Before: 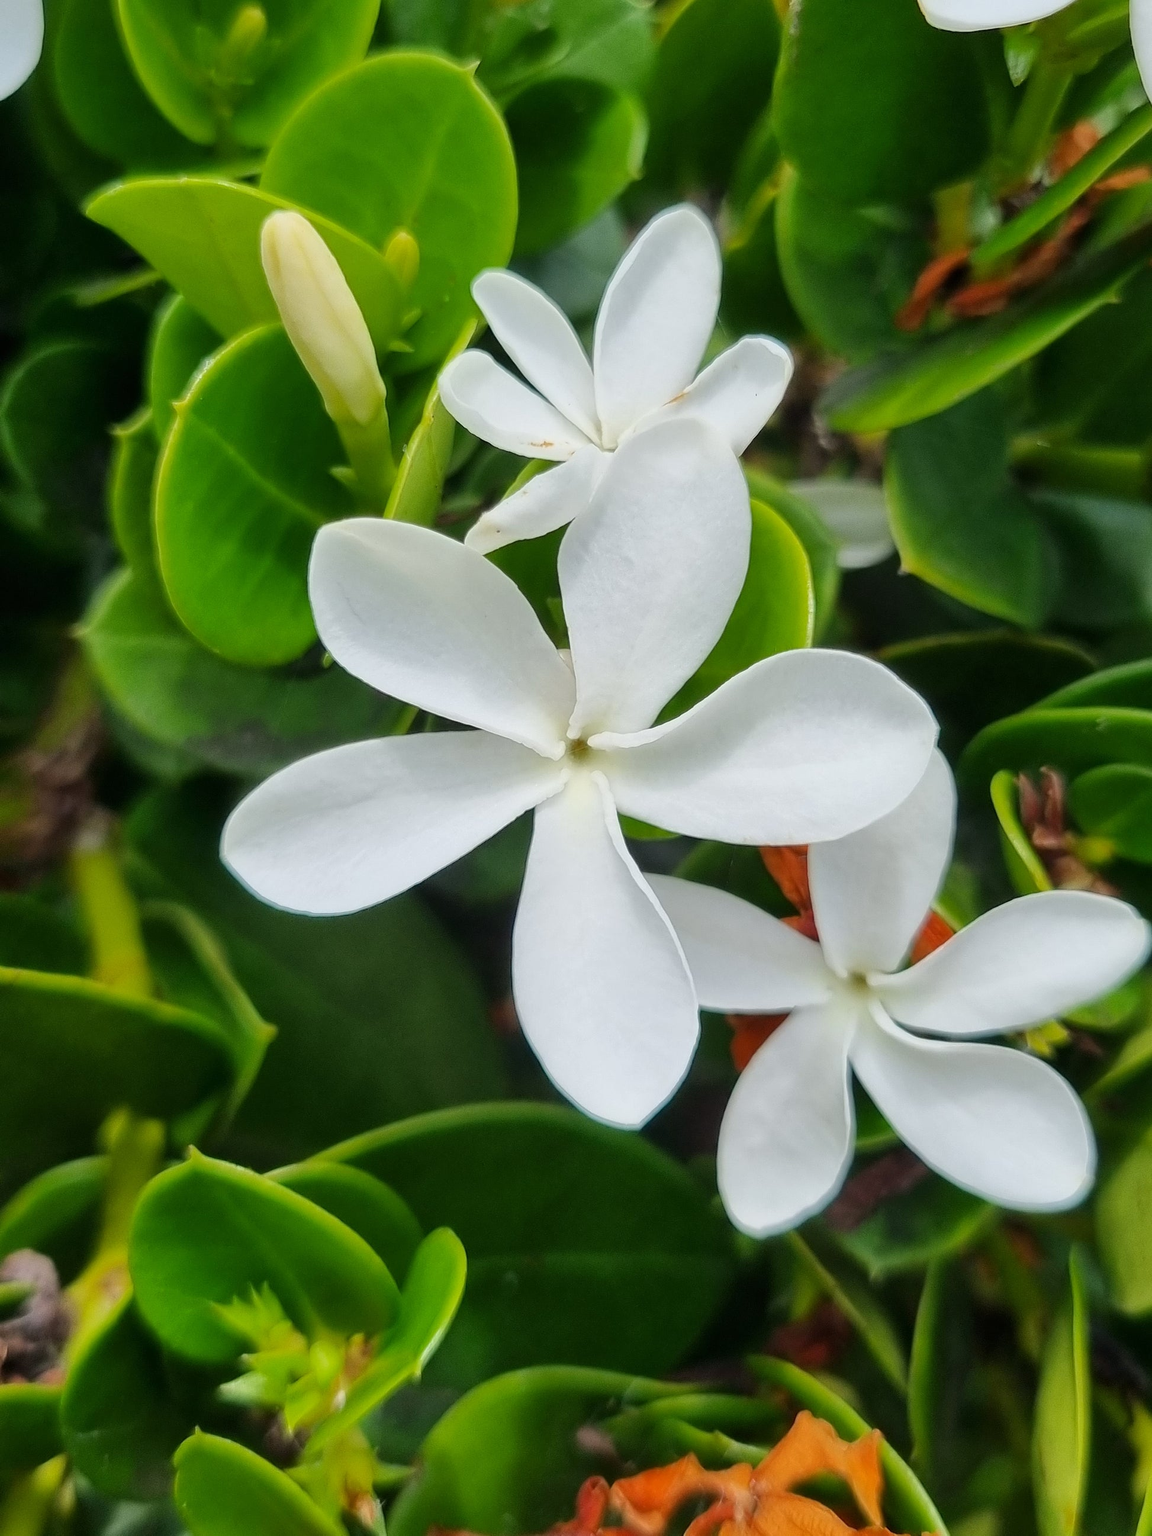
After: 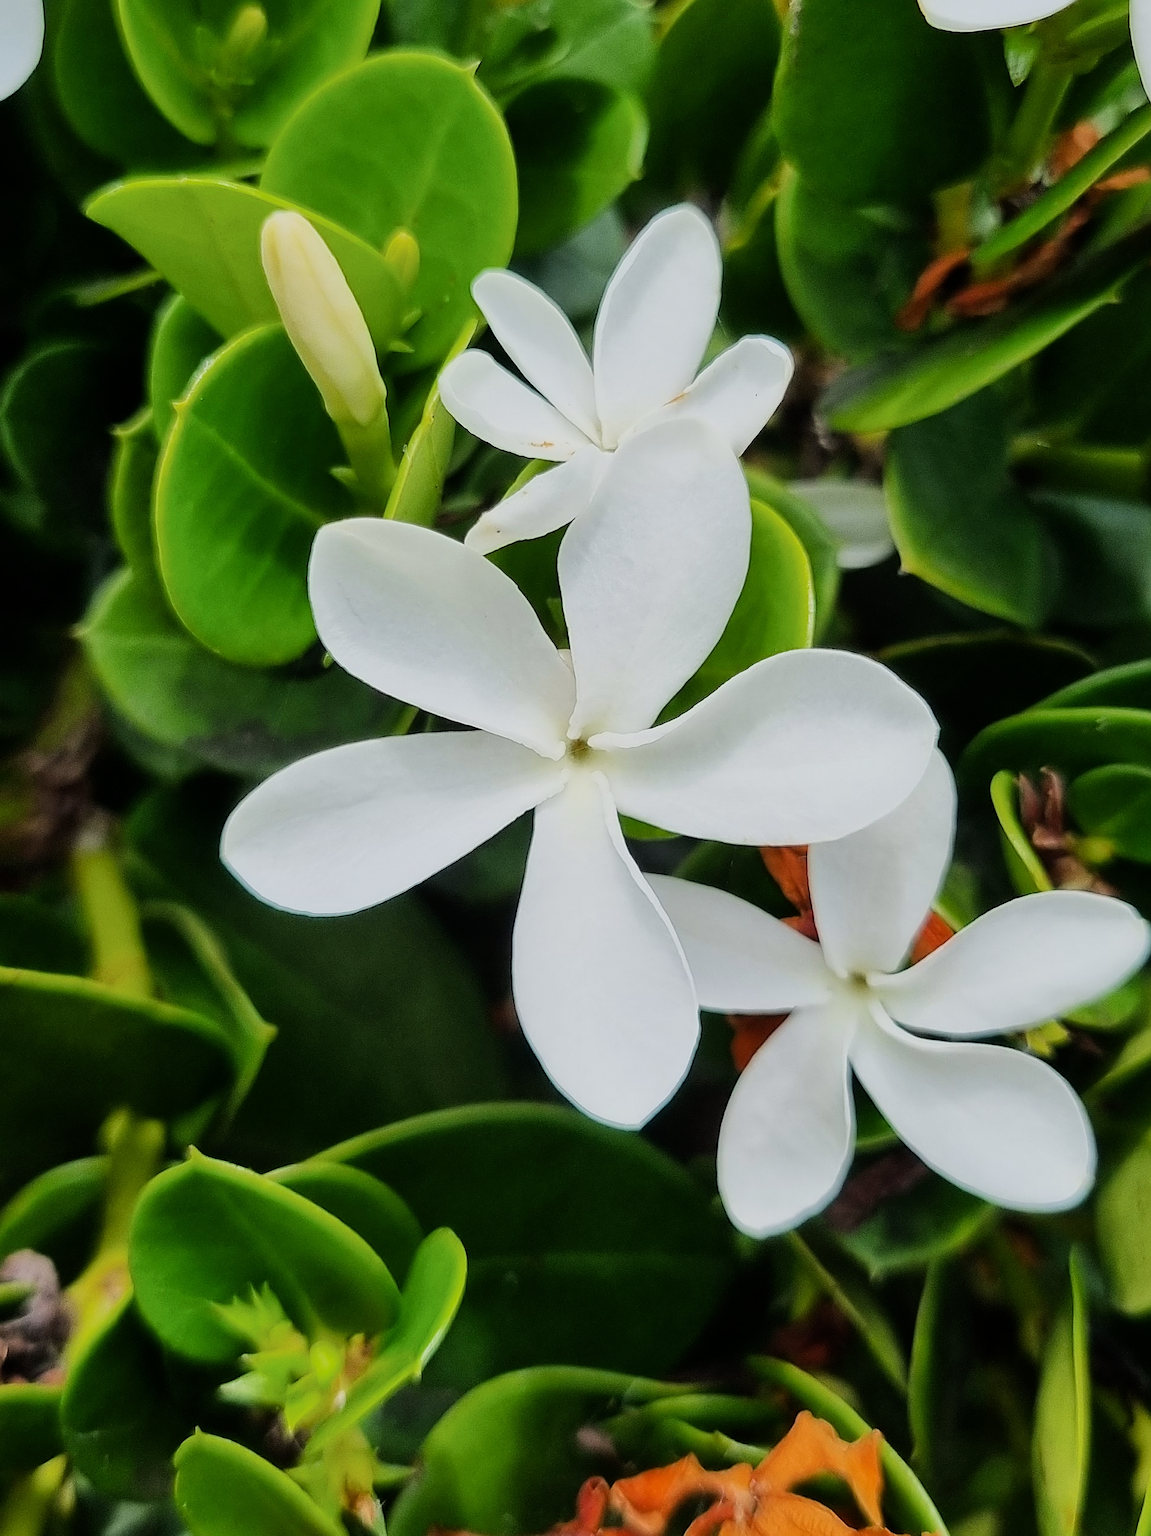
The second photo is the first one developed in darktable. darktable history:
sharpen: on, module defaults
filmic rgb: black relative exposure -7.5 EV, white relative exposure 5 EV, hardness 3.31, contrast 1.3, contrast in shadows safe
